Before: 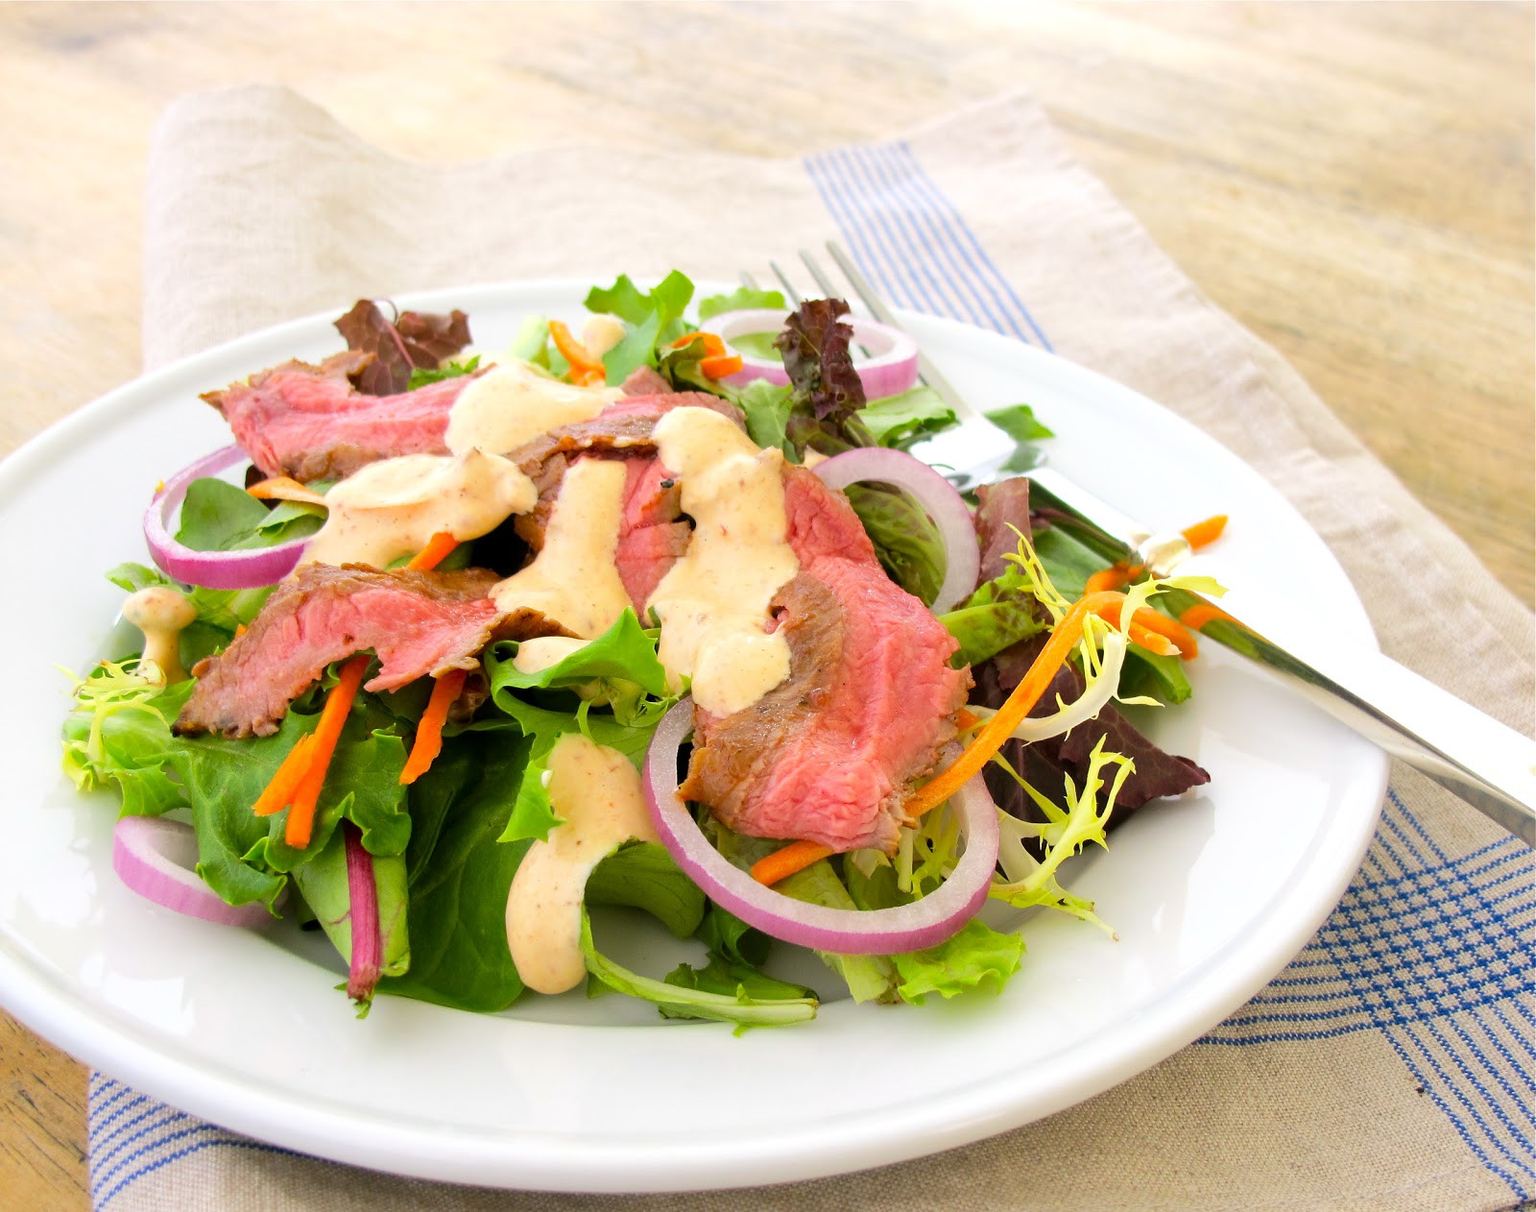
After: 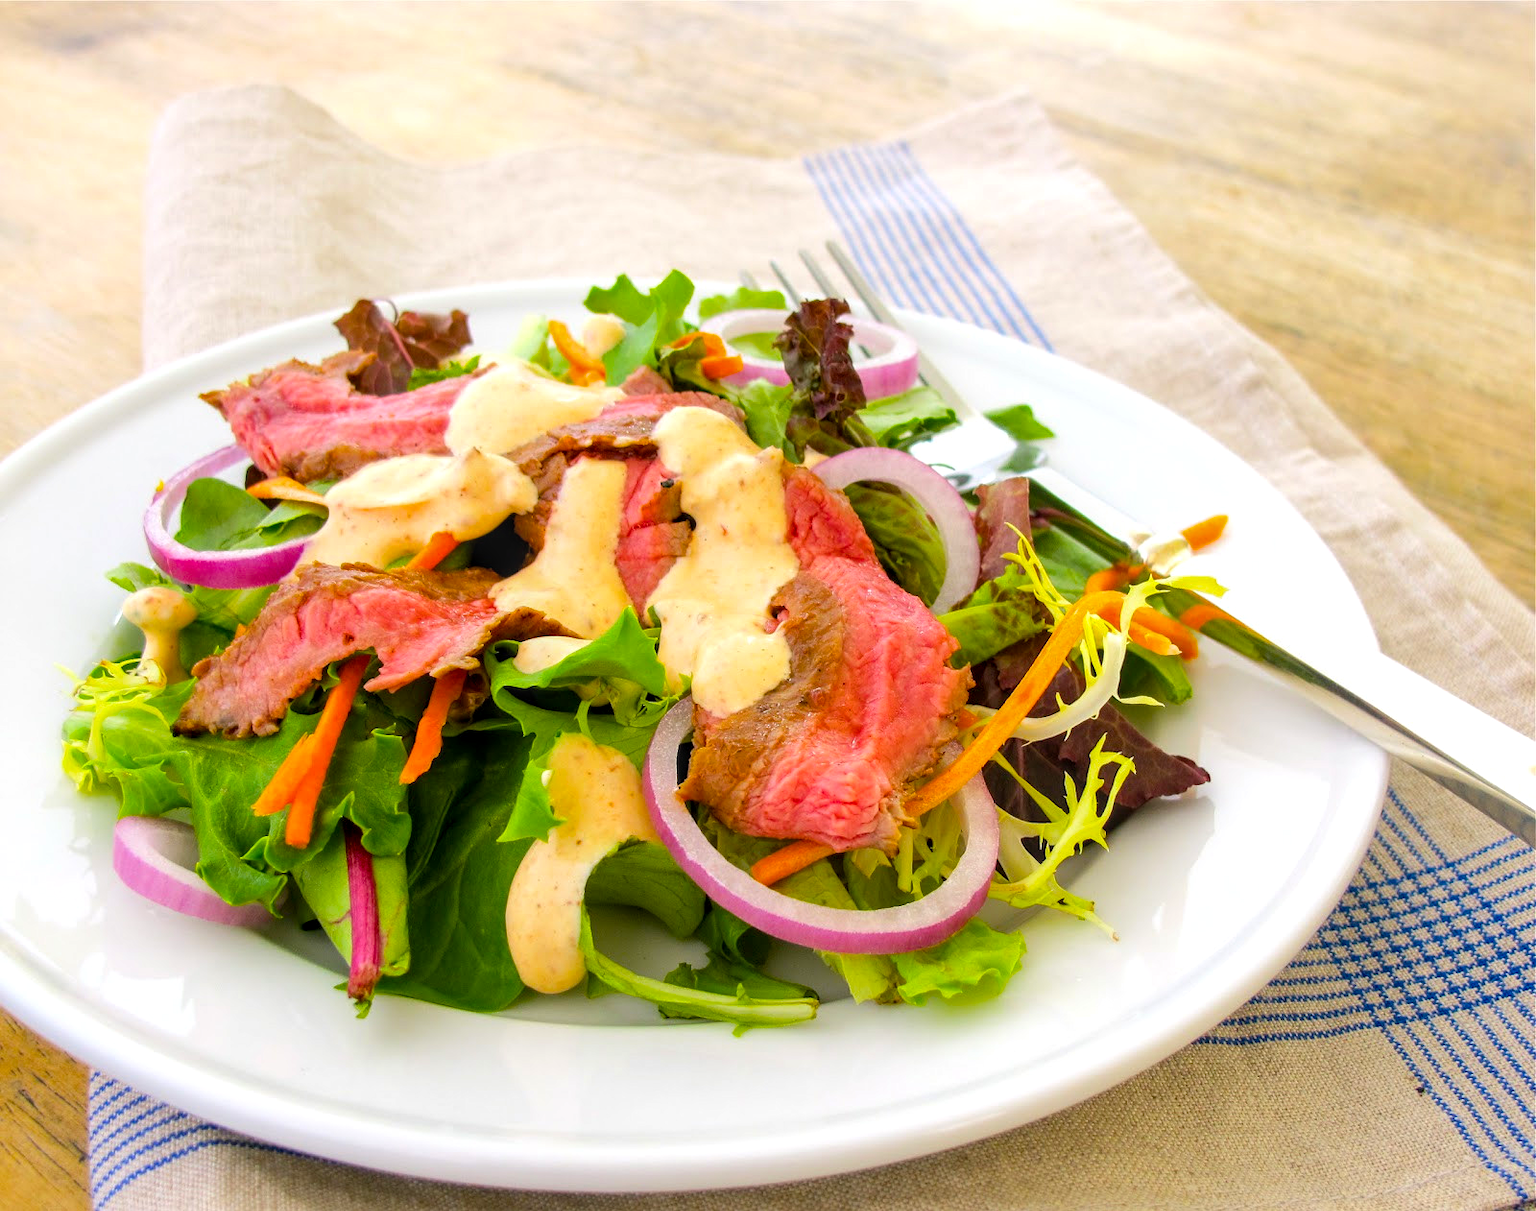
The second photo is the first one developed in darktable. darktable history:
local contrast: on, module defaults
color balance rgb: linear chroma grading › global chroma 4.097%, perceptual saturation grading › global saturation 25.765%
